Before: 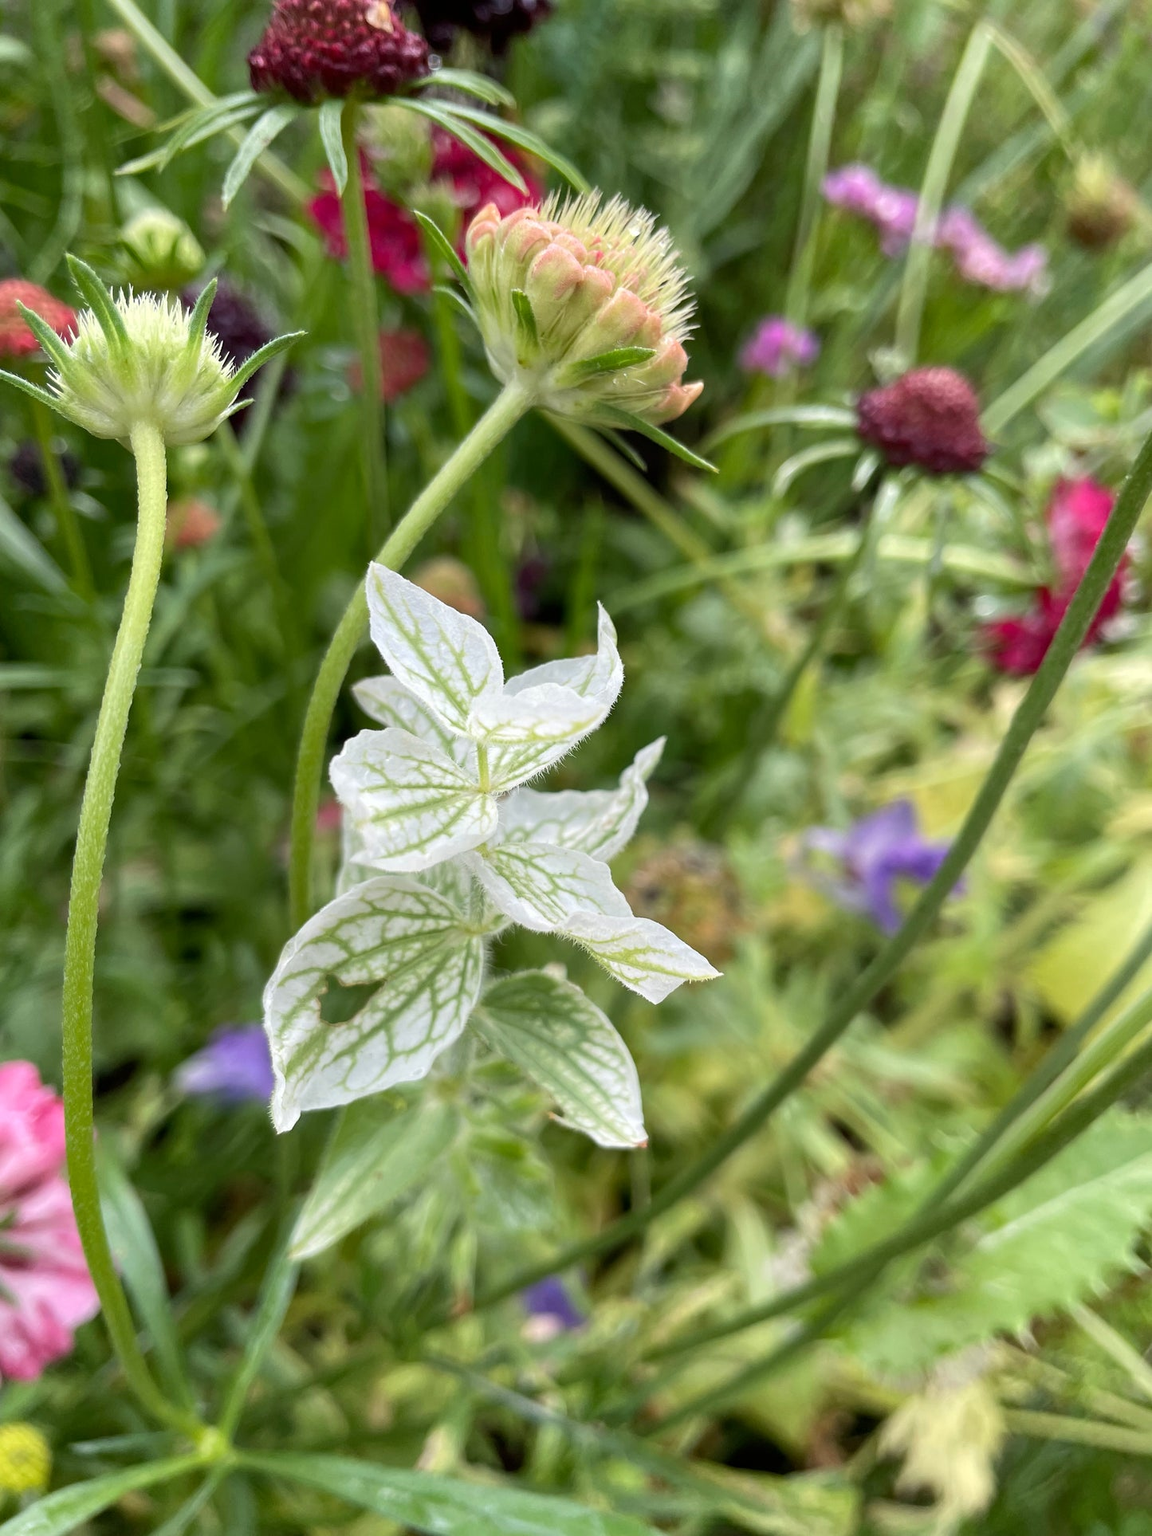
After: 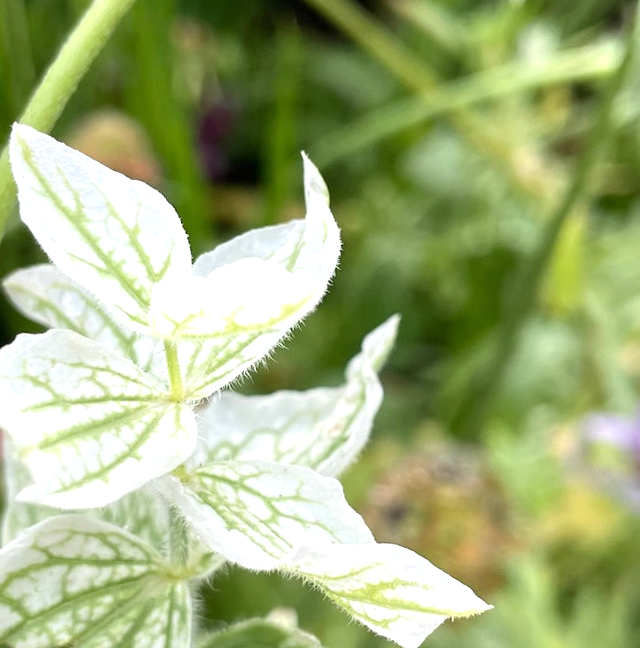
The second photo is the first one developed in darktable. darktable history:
crop: left 31.751%, top 32.172%, right 27.8%, bottom 35.83%
rotate and perspective: rotation -4.25°, automatic cropping off
exposure: black level correction 0, exposure 0.5 EV, compensate exposure bias true, compensate highlight preservation false
